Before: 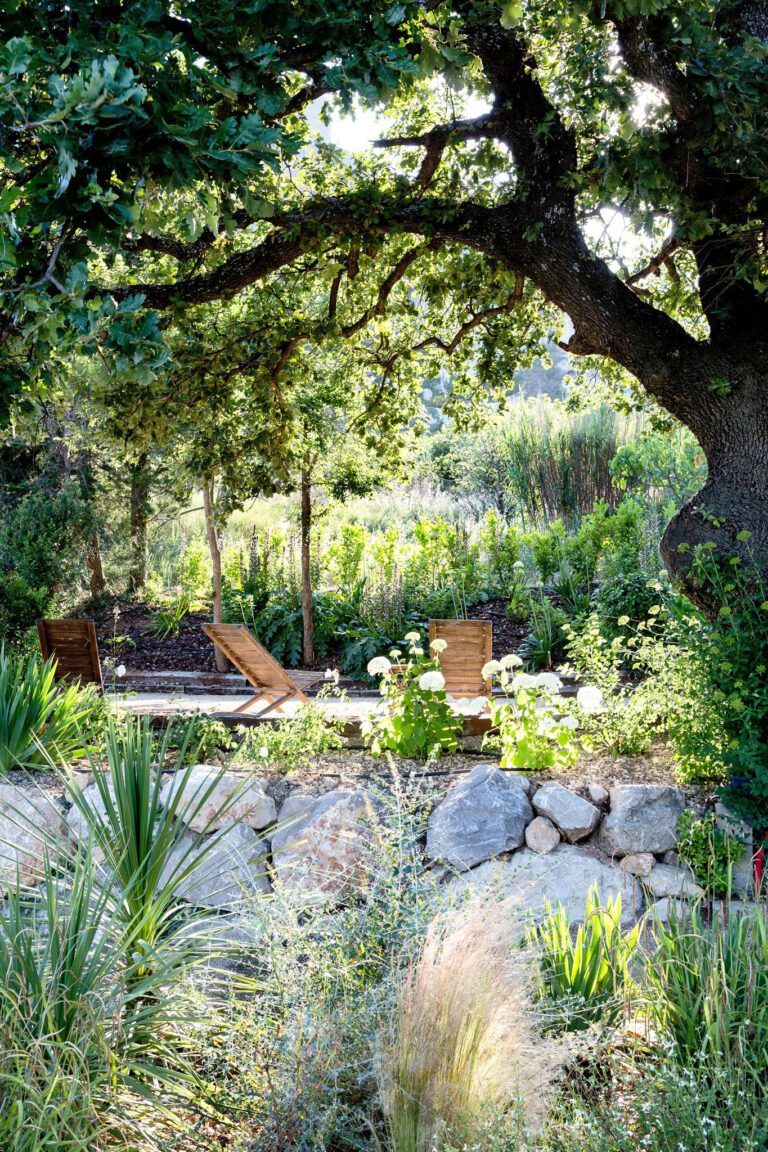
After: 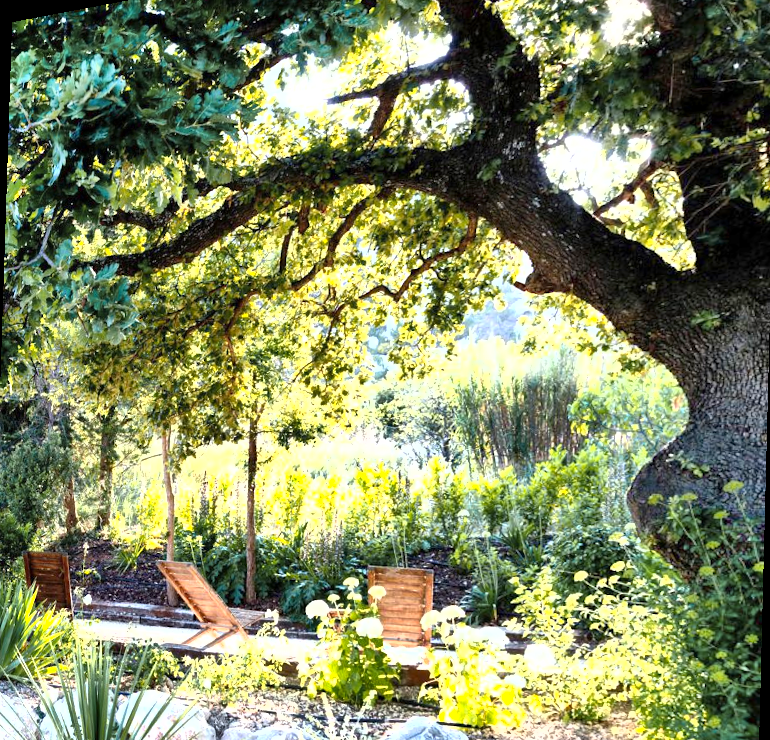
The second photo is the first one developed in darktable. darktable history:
exposure: exposure 1 EV, compensate highlight preservation false
crop: bottom 24.988%
color zones: curves: ch1 [(0.309, 0.524) (0.41, 0.329) (0.508, 0.509)]; ch2 [(0.25, 0.457) (0.75, 0.5)]
shadows and highlights: highlights color adjustment 0%, low approximation 0.01, soften with gaussian
rotate and perspective: rotation 1.69°, lens shift (vertical) -0.023, lens shift (horizontal) -0.291, crop left 0.025, crop right 0.988, crop top 0.092, crop bottom 0.842
